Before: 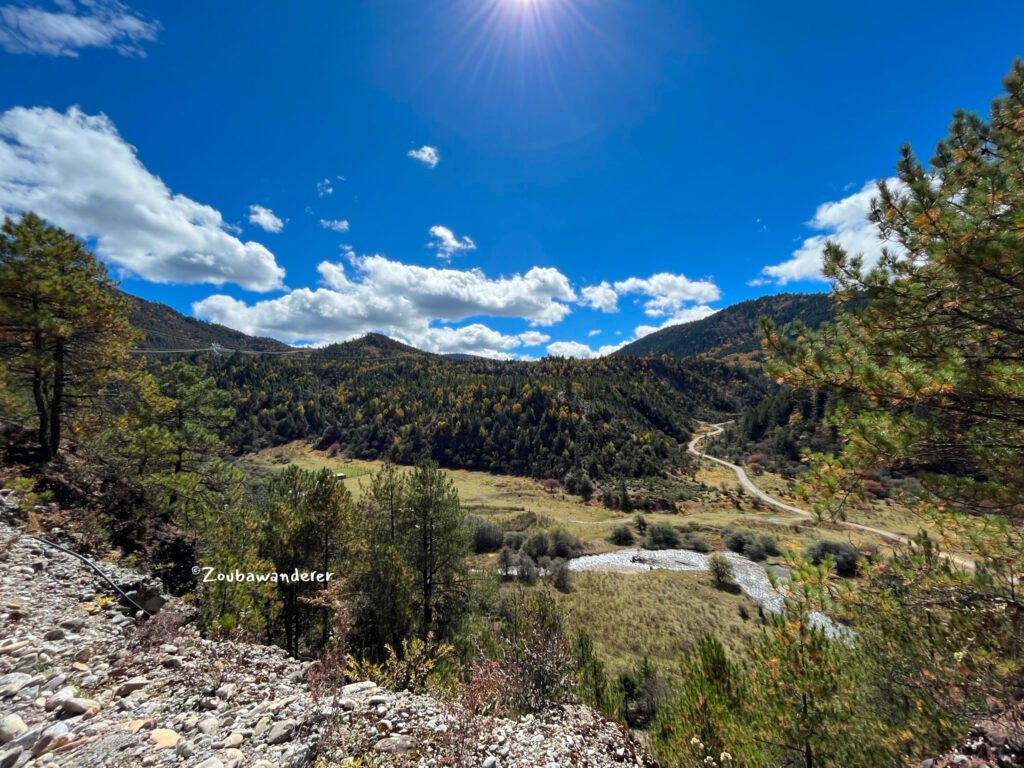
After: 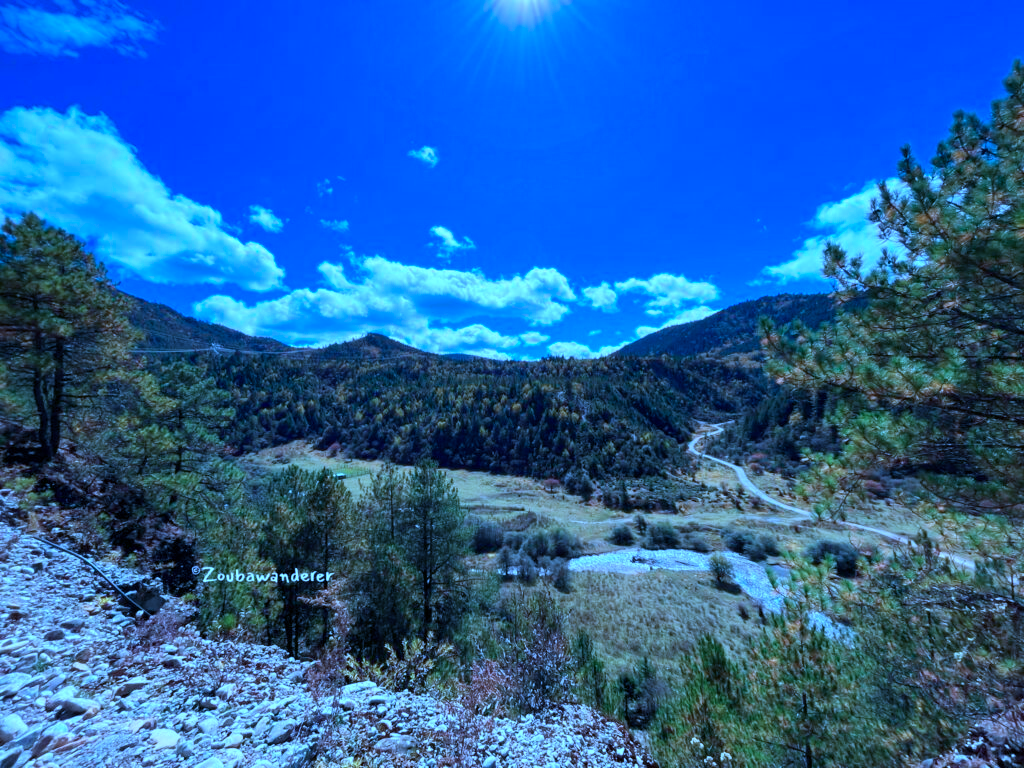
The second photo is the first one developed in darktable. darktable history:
color calibration: illuminant as shot in camera, x 0.462, y 0.419, temperature 2651.64 K
exposure: exposure -0.01 EV, compensate highlight preservation false
